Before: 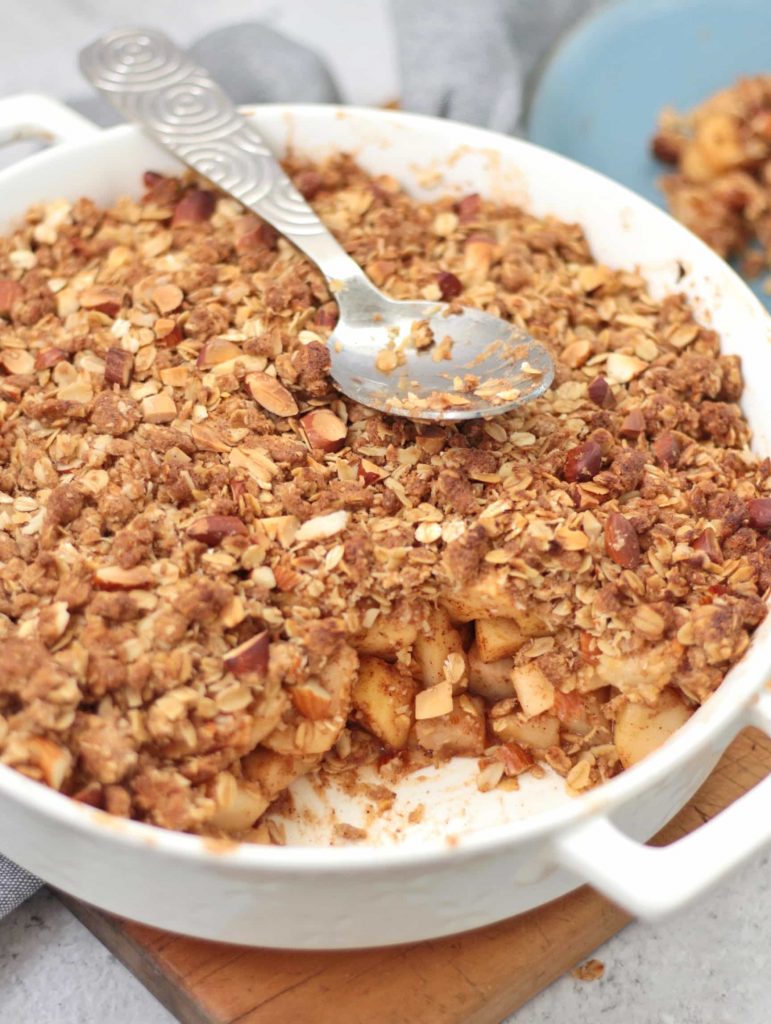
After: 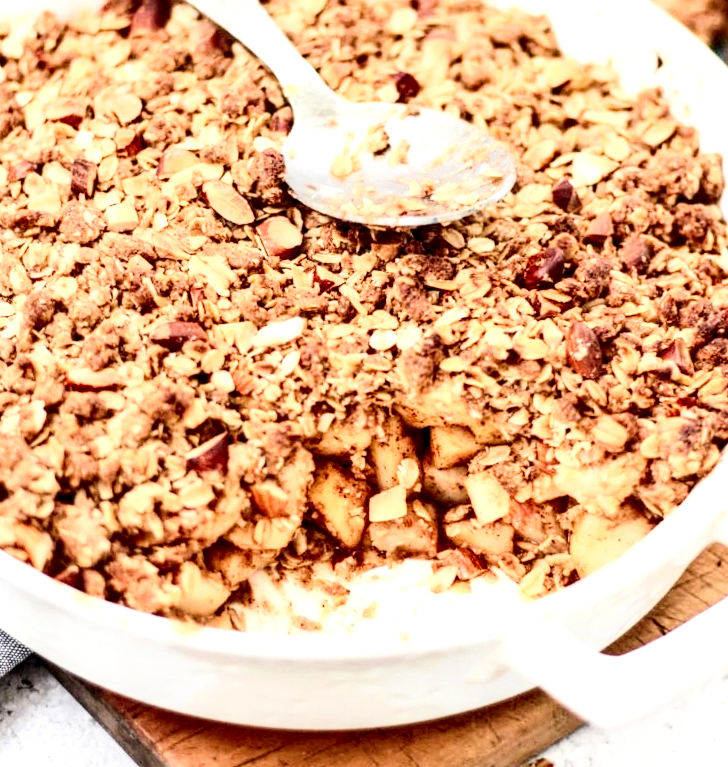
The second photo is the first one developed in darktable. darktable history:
levels: levels [0, 0.492, 0.984]
crop and rotate: top 19.998%
contrast brightness saturation: contrast 0.32, brightness -0.08, saturation 0.17
local contrast: highlights 65%, shadows 54%, detail 169%, midtone range 0.514
rotate and perspective: rotation 0.062°, lens shift (vertical) 0.115, lens shift (horizontal) -0.133, crop left 0.047, crop right 0.94, crop top 0.061, crop bottom 0.94
filmic rgb: black relative exposure -5 EV, hardness 2.88, contrast 1.1
exposure: black level correction 0, exposure 0.7 EV, compensate exposure bias true, compensate highlight preservation false
shadows and highlights: shadows 0, highlights 40
